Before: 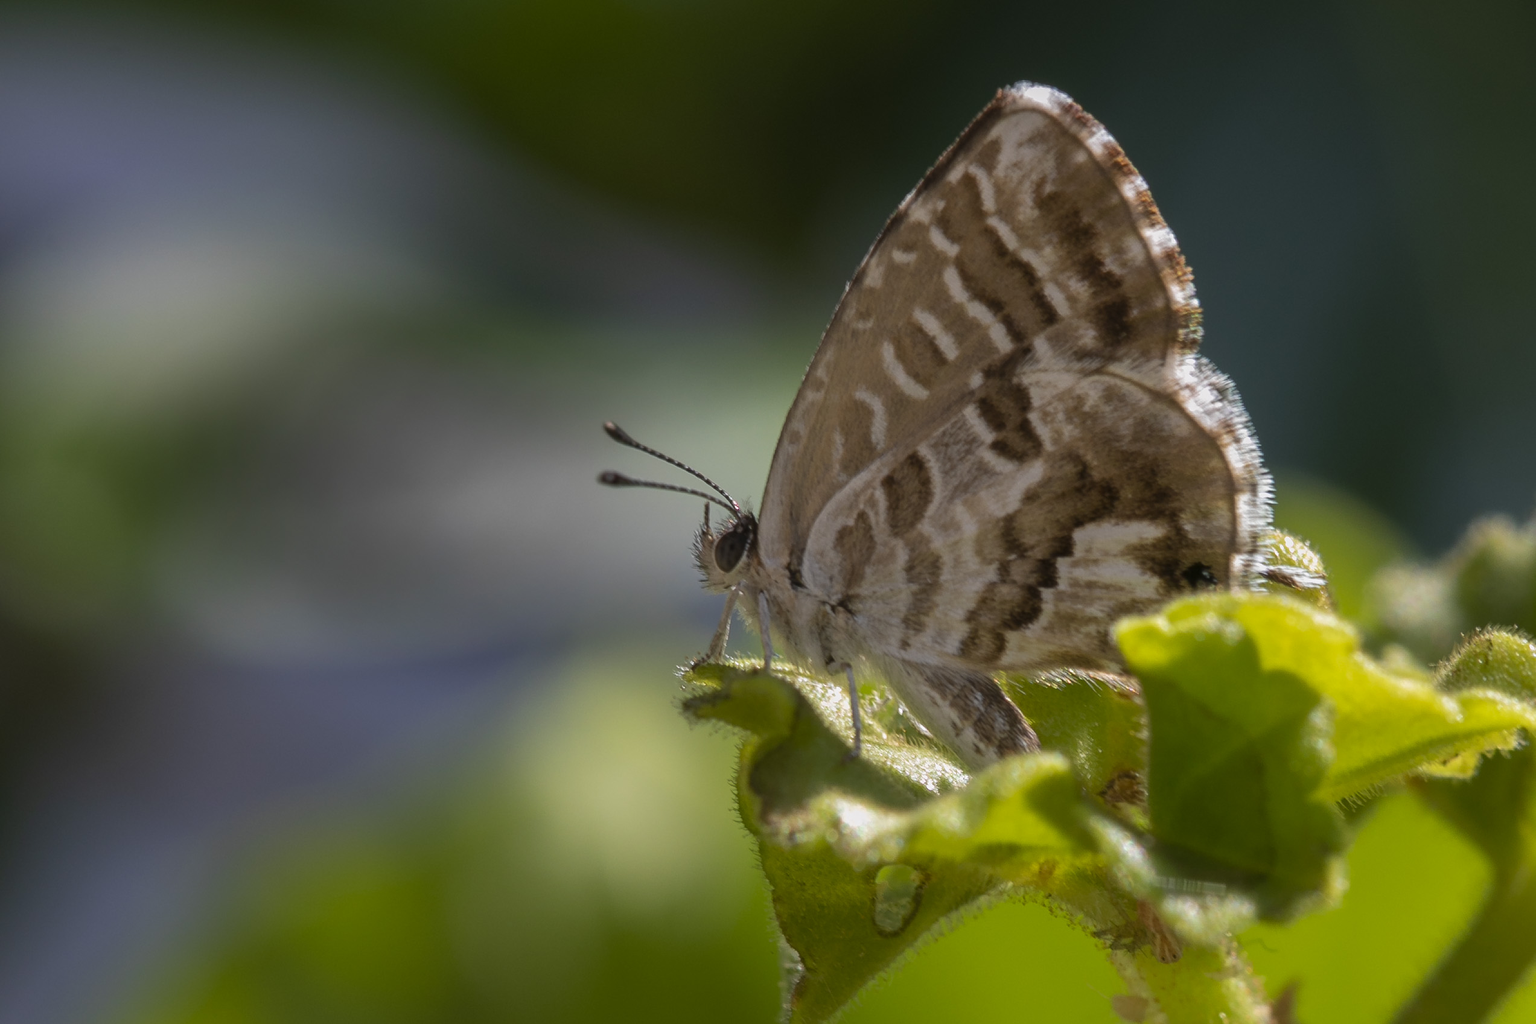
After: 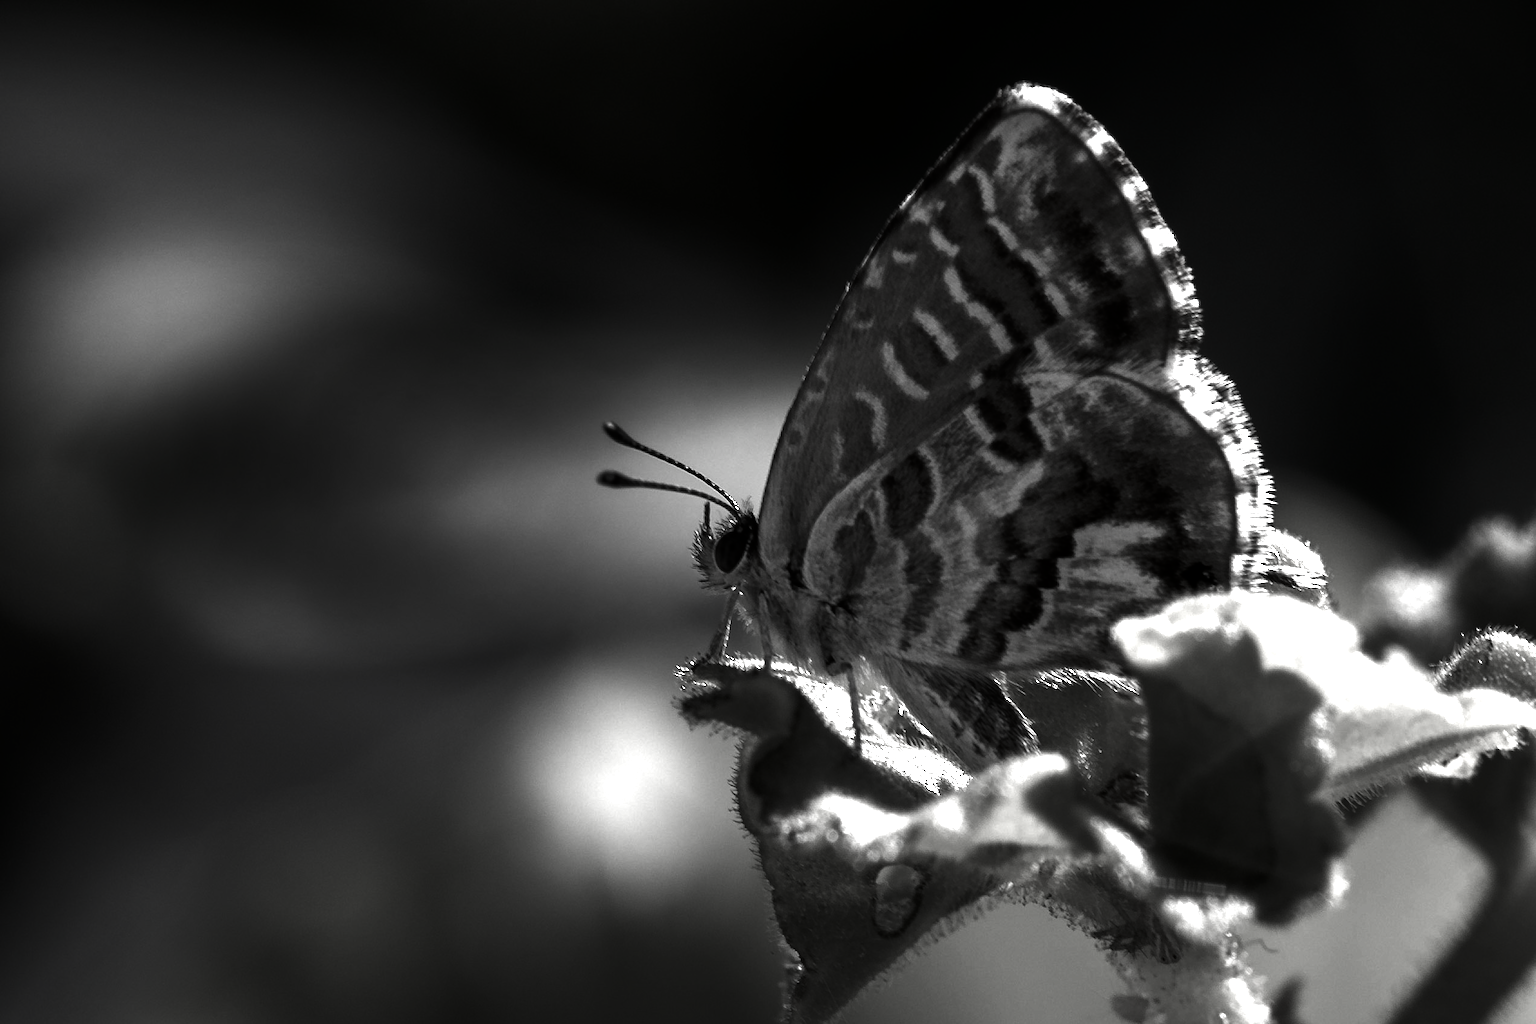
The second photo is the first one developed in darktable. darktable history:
exposure: black level correction 0, exposure 1.2 EV, compensate exposure bias true, compensate highlight preservation false
contrast brightness saturation: contrast 0.021, brightness -0.988, saturation -0.984
